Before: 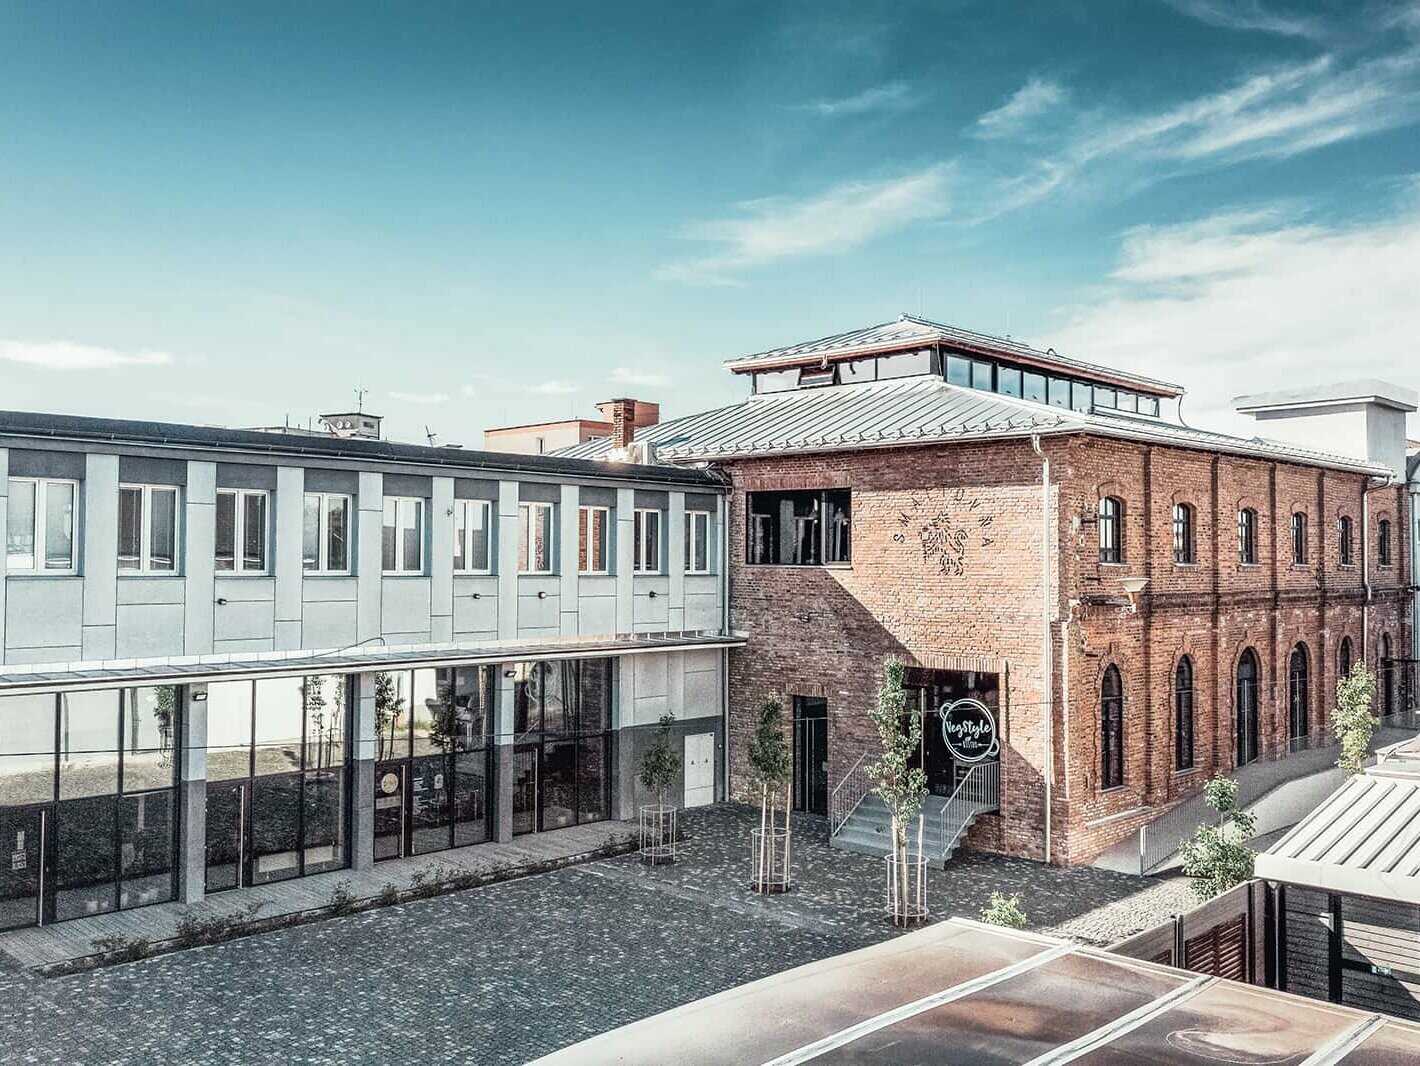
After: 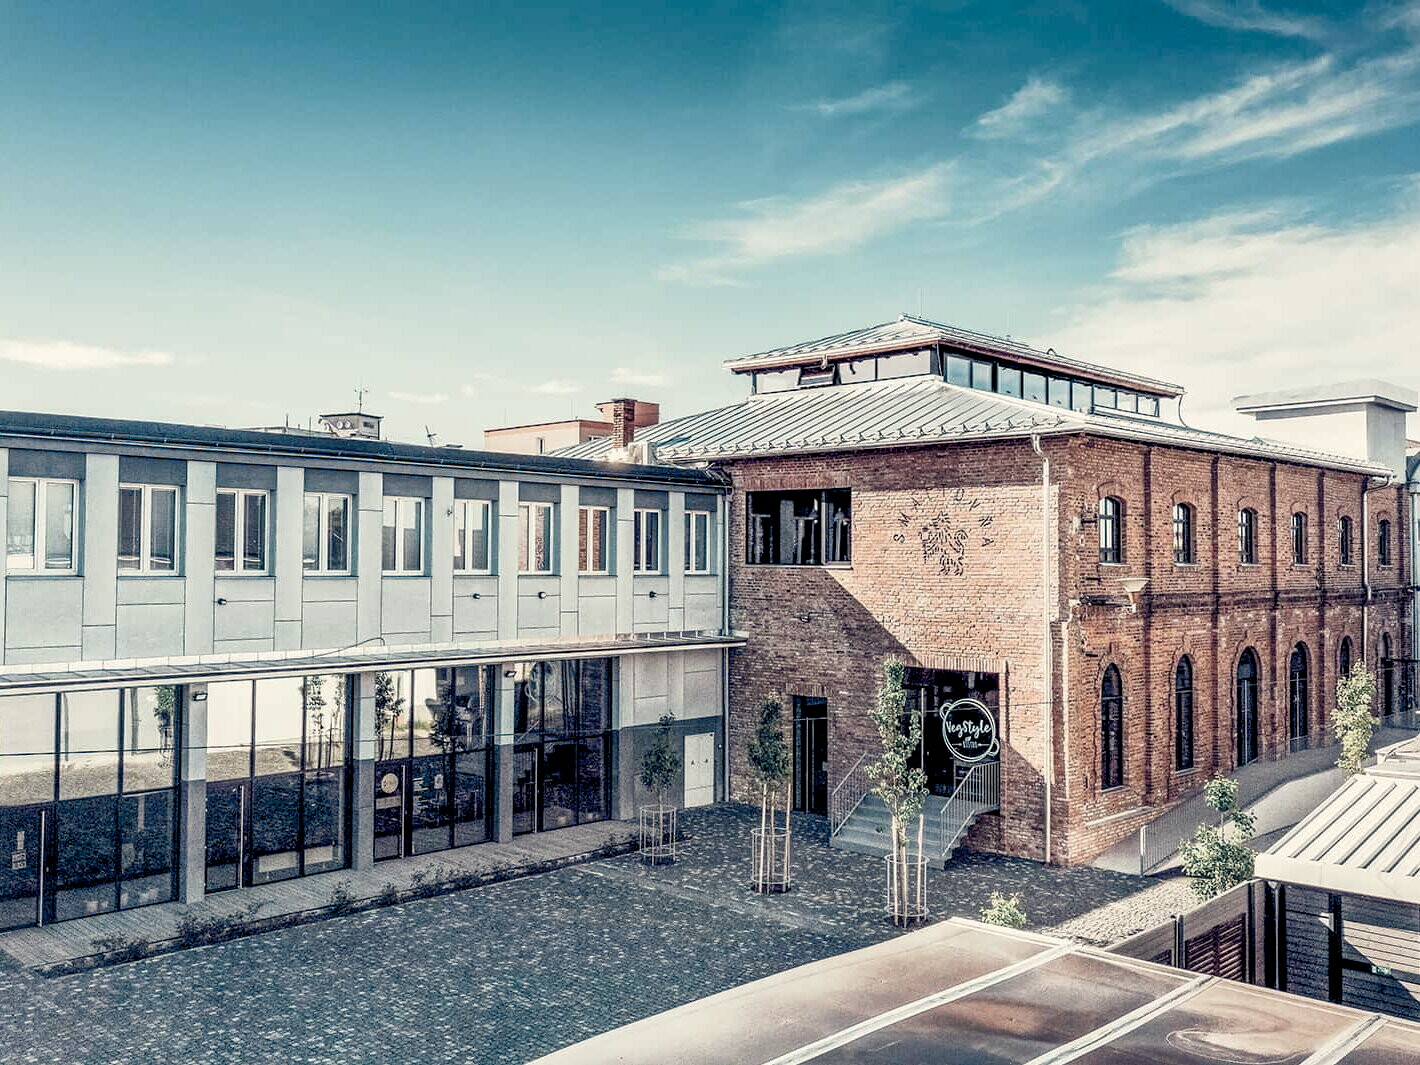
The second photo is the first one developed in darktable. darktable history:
crop: bottom 0.078%
color zones: curves: ch0 [(0.068, 0.464) (0.25, 0.5) (0.48, 0.508) (0.75, 0.536) (0.886, 0.476) (0.967, 0.456)]; ch1 [(0.066, 0.456) (0.25, 0.5) (0.616, 0.508) (0.746, 0.56) (0.934, 0.444)]
color balance rgb: shadows lift › chroma 2.011%, shadows lift › hue 135.59°, highlights gain › chroma 3.007%, highlights gain › hue 76.07°, global offset › luminance -0.294%, global offset › chroma 0.312%, global offset › hue 259.79°, perceptual saturation grading › global saturation -0.005%, perceptual saturation grading › highlights -19.735%, perceptual saturation grading › shadows 20.132%
exposure: black level correction 0.007, compensate exposure bias true, compensate highlight preservation false
